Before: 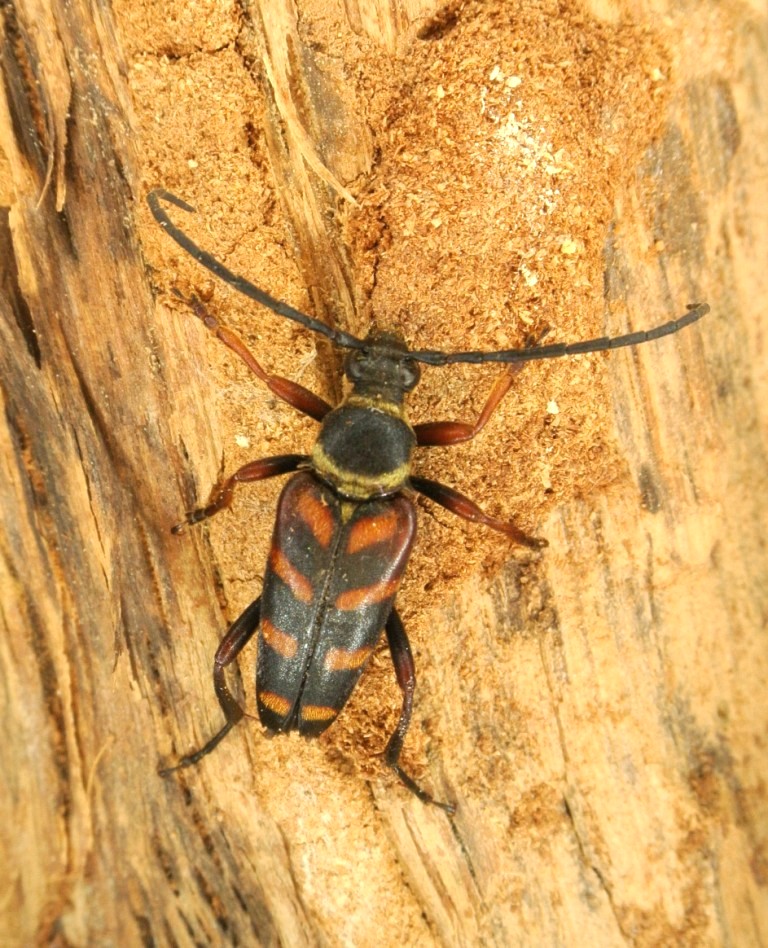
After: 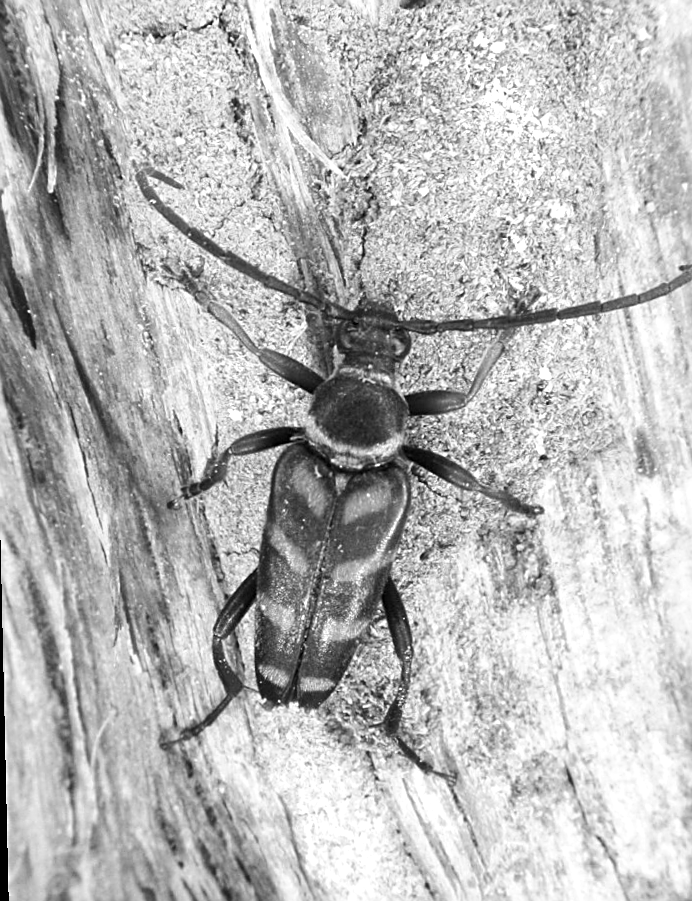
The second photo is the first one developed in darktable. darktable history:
crop: right 9.509%, bottom 0.031%
sharpen: on, module defaults
white balance: emerald 1
rotate and perspective: rotation -1.32°, lens shift (horizontal) -0.031, crop left 0.015, crop right 0.985, crop top 0.047, crop bottom 0.982
color contrast: green-magenta contrast 0, blue-yellow contrast 0
tone equalizer: -8 EV -0.417 EV, -7 EV -0.389 EV, -6 EV -0.333 EV, -5 EV -0.222 EV, -3 EV 0.222 EV, -2 EV 0.333 EV, -1 EV 0.389 EV, +0 EV 0.417 EV, edges refinement/feathering 500, mask exposure compensation -1.57 EV, preserve details no
